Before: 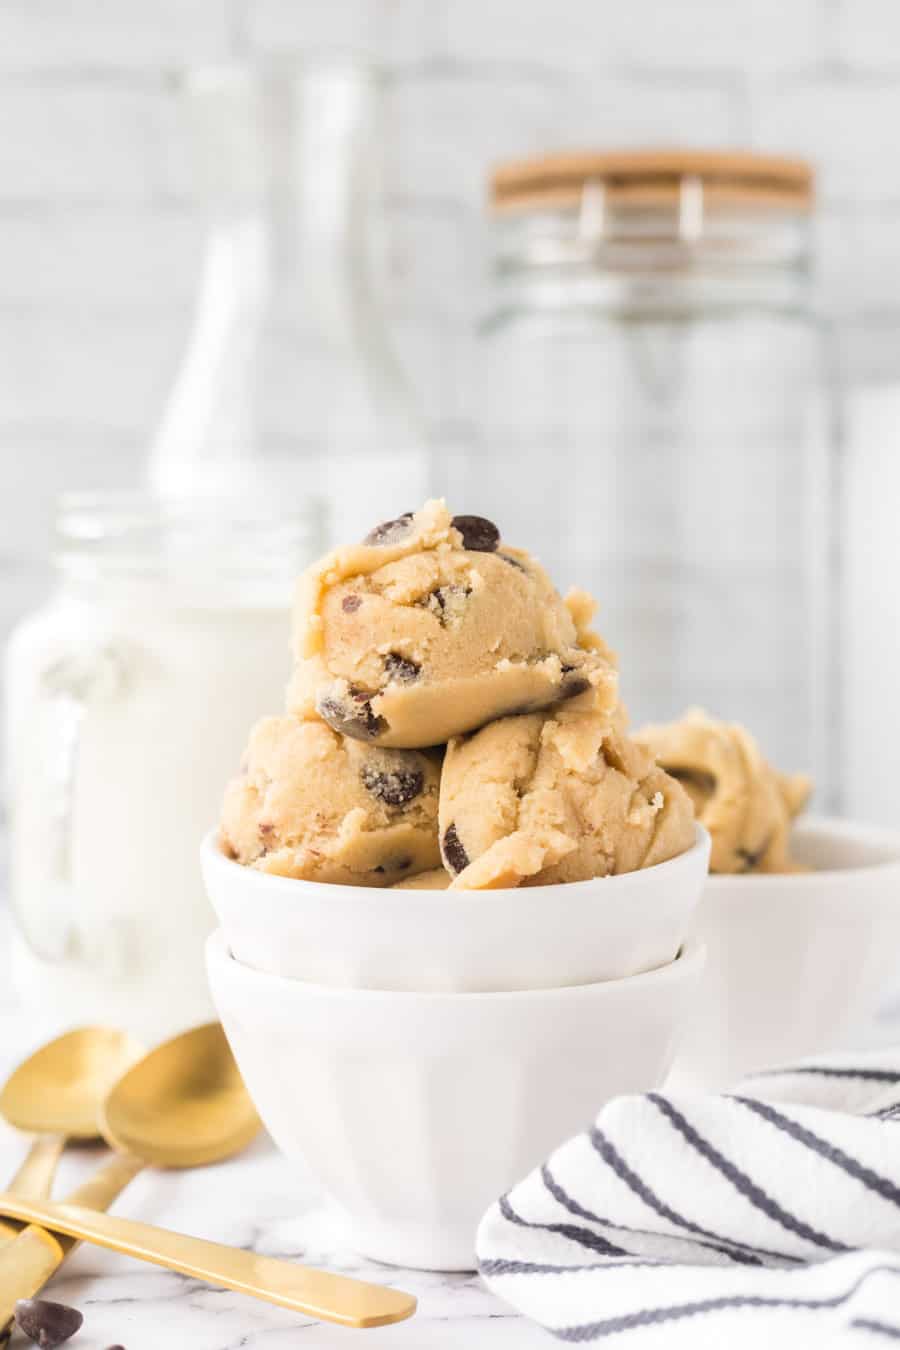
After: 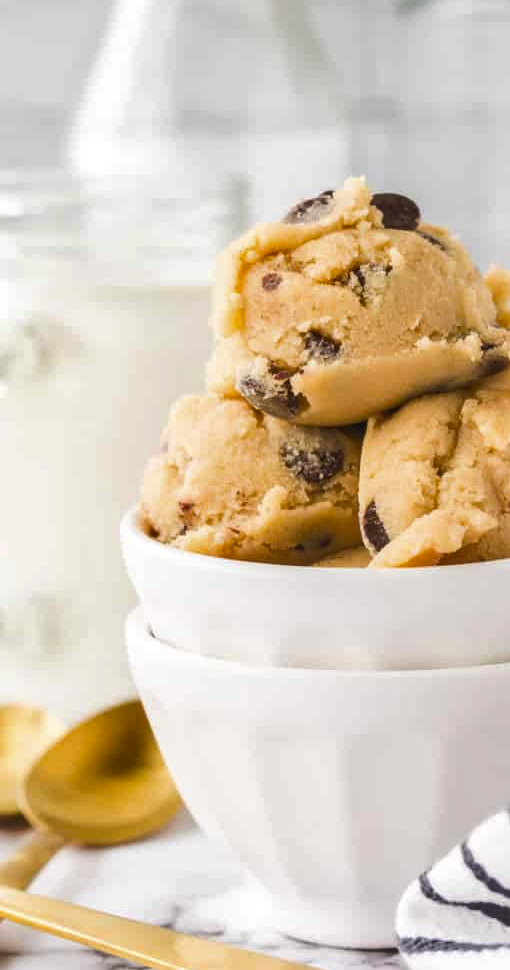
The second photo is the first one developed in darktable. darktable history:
local contrast: detail 109%
color balance rgb: shadows lift › luminance -9.924%, shadows lift › chroma 0.695%, shadows lift › hue 110.92°, perceptual saturation grading › global saturation 0.347%, perceptual brilliance grading › global brilliance 2.722%, perceptual brilliance grading › highlights -2.795%, perceptual brilliance grading › shadows 2.837%, global vibrance 20%
crop: left 8.911%, top 23.889%, right 34.317%, bottom 4.239%
shadows and highlights: soften with gaussian
